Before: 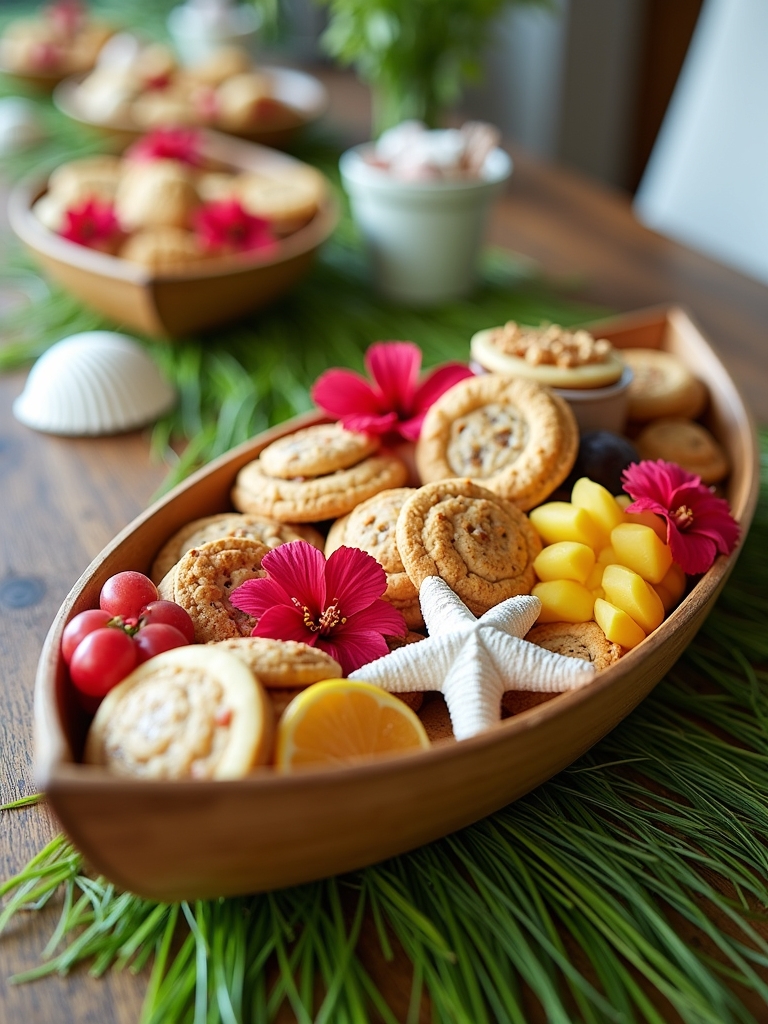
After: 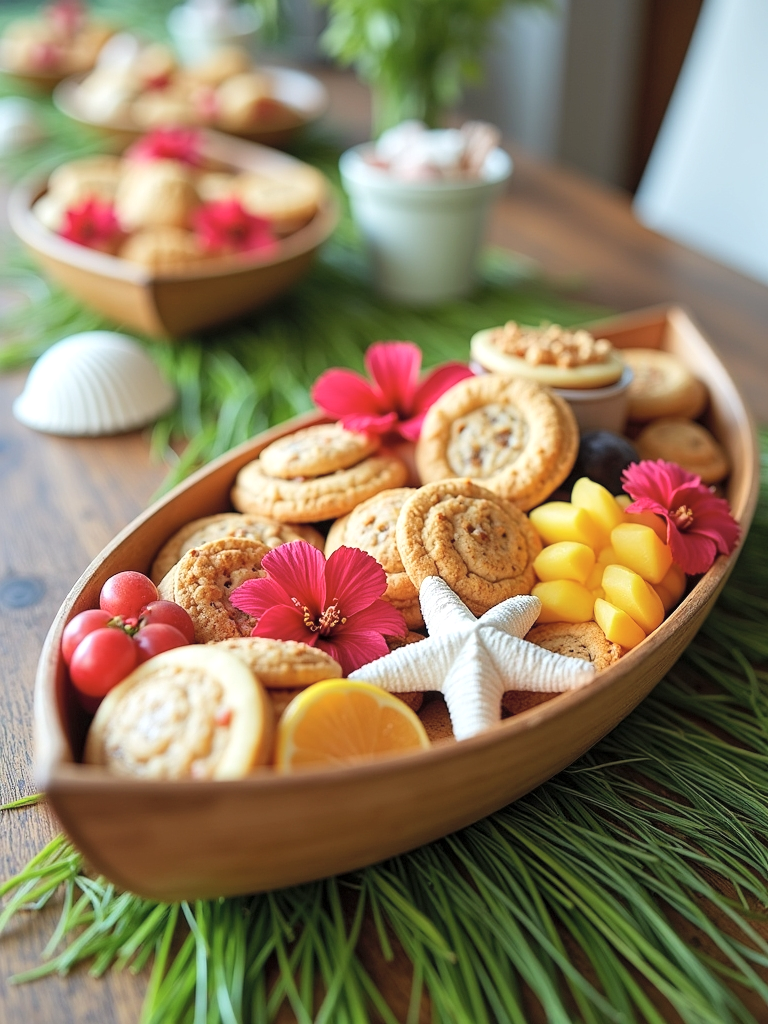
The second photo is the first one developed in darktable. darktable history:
contrast brightness saturation: brightness 0.15
local contrast: highlights 103%, shadows 97%, detail 120%, midtone range 0.2
